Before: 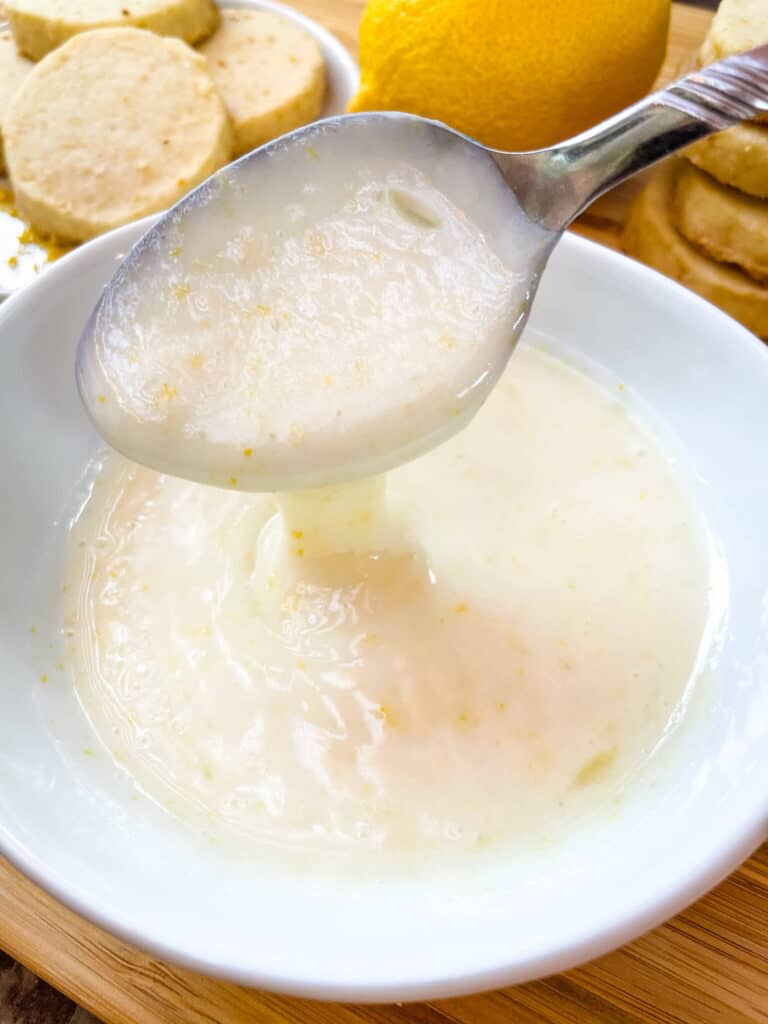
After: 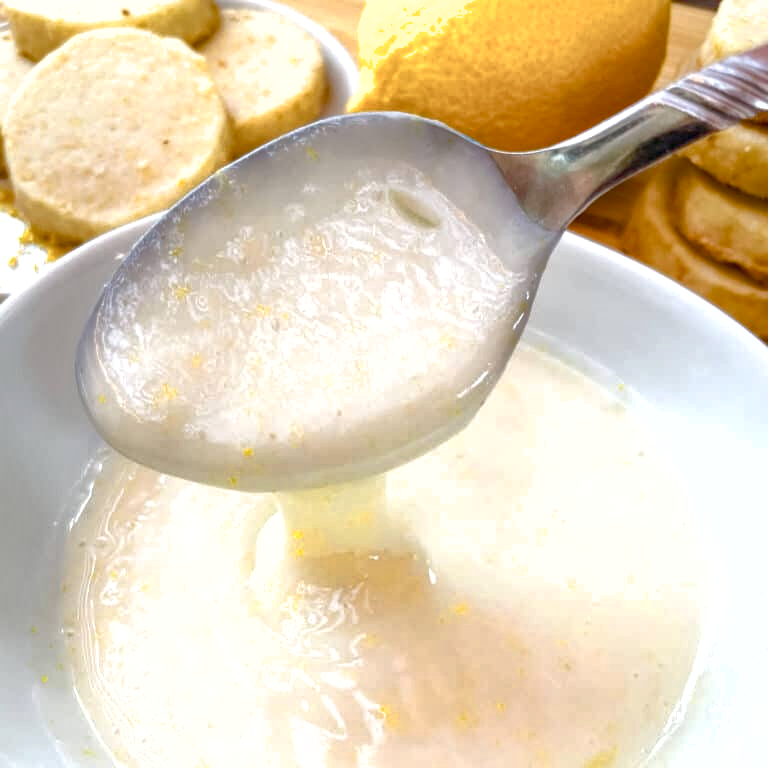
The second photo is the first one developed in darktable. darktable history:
shadows and highlights: on, module defaults
color balance rgb: perceptual saturation grading › global saturation 20%, perceptual saturation grading › highlights -49.018%, perceptual saturation grading › shadows 24.153%, perceptual brilliance grading › global brilliance 11.35%, saturation formula JzAzBz (2021)
crop: bottom 24.983%
